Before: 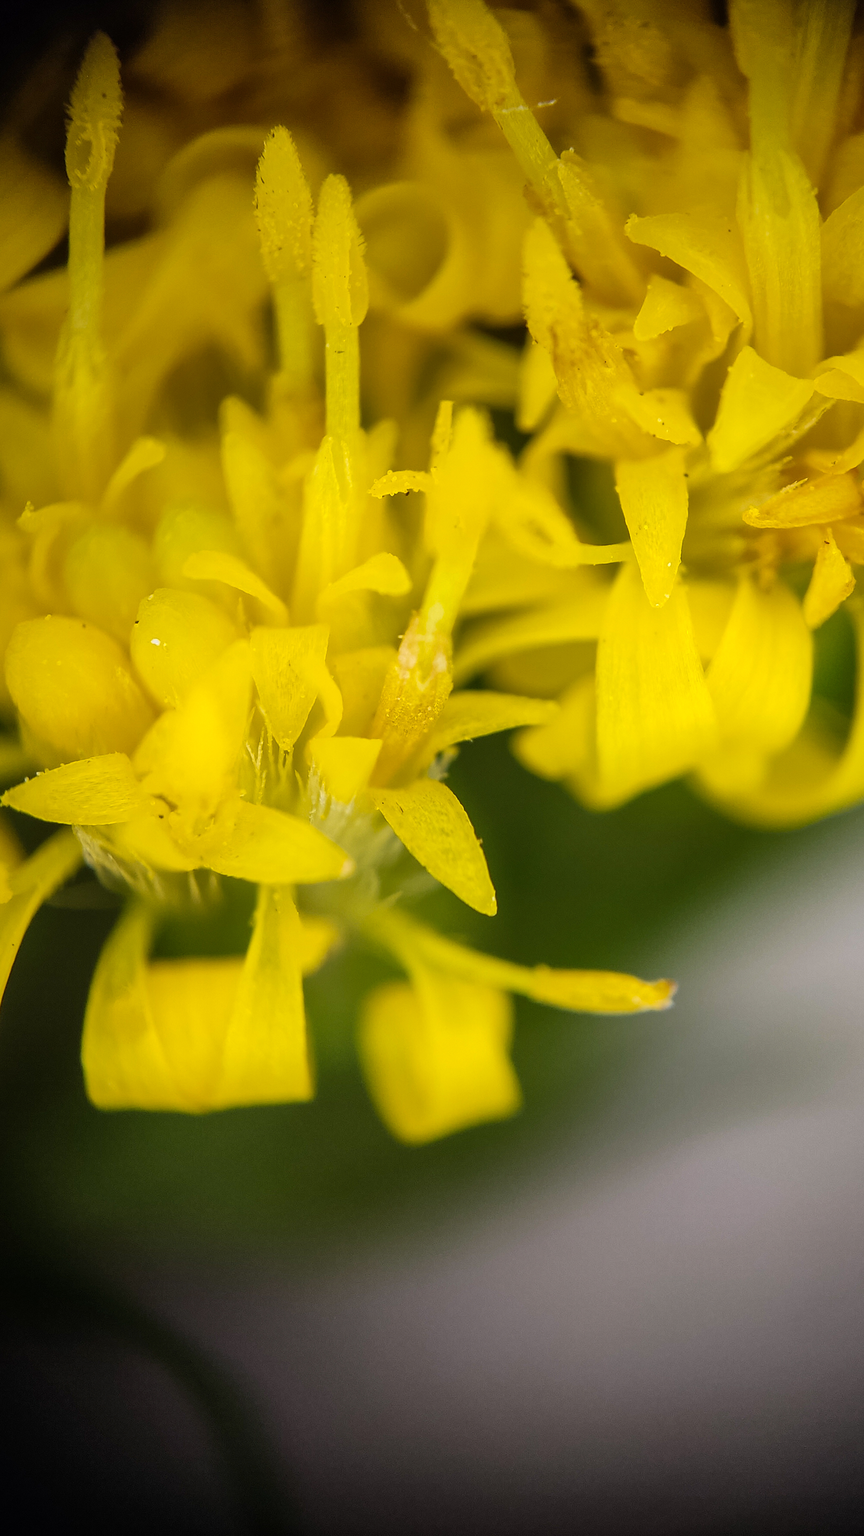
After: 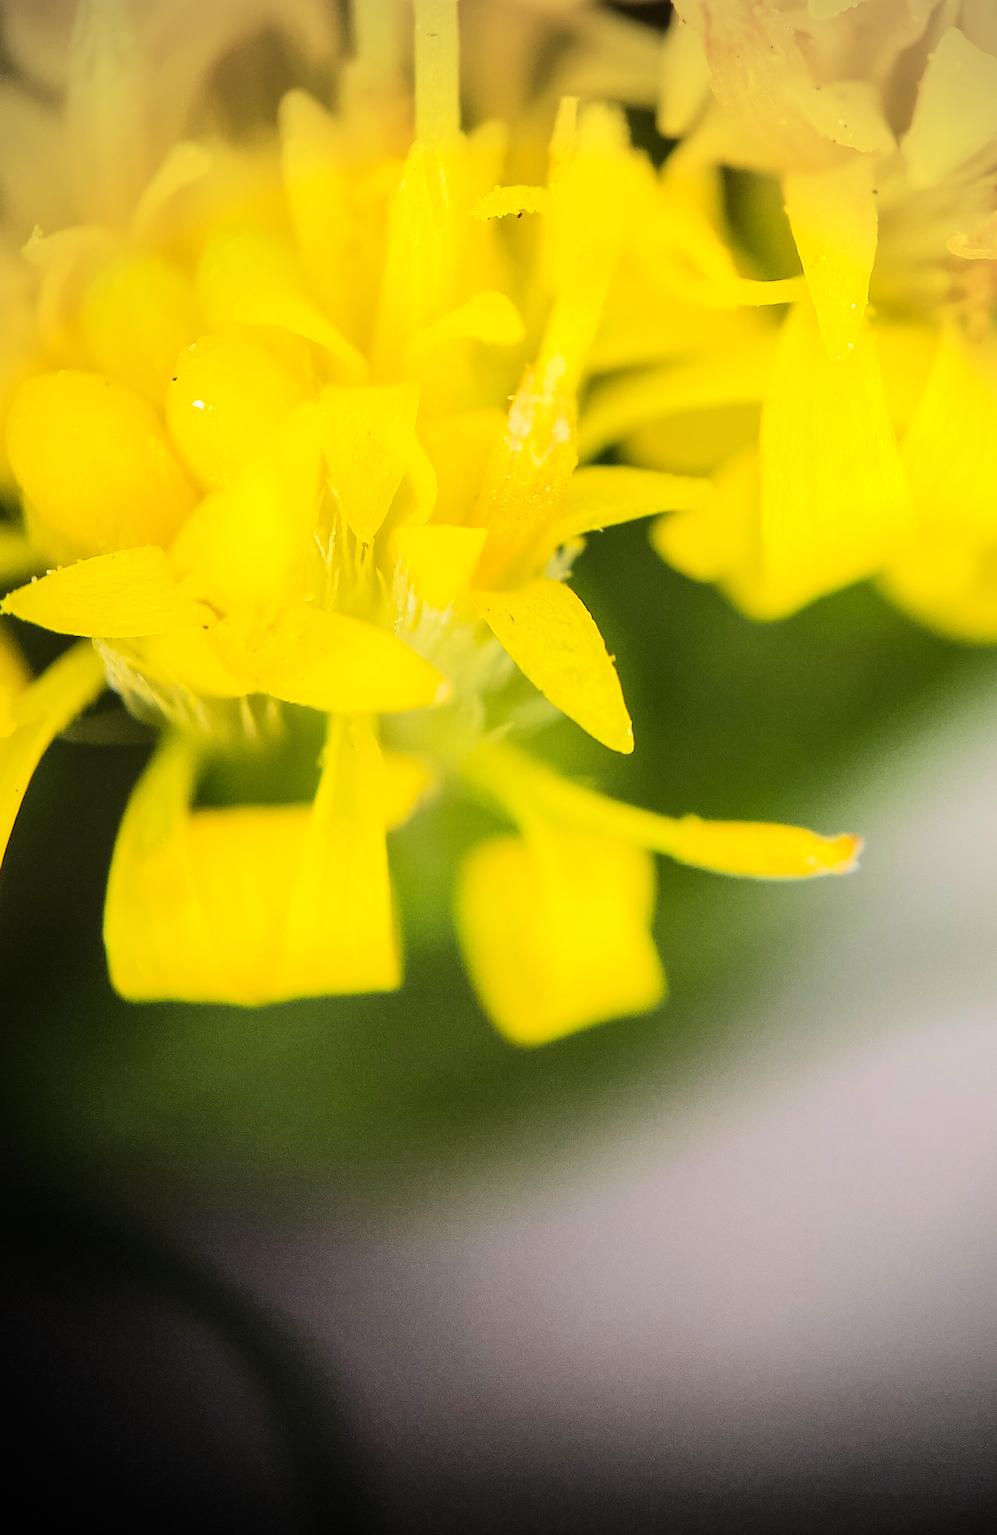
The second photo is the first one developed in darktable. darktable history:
crop: top 21.178%, right 9.427%, bottom 0.351%
tone equalizer: -7 EV 0.153 EV, -6 EV 0.617 EV, -5 EV 1.13 EV, -4 EV 1.35 EV, -3 EV 1.15 EV, -2 EV 0.6 EV, -1 EV 0.158 EV, edges refinement/feathering 500, mask exposure compensation -1.57 EV, preserve details no
vignetting: on, module defaults
